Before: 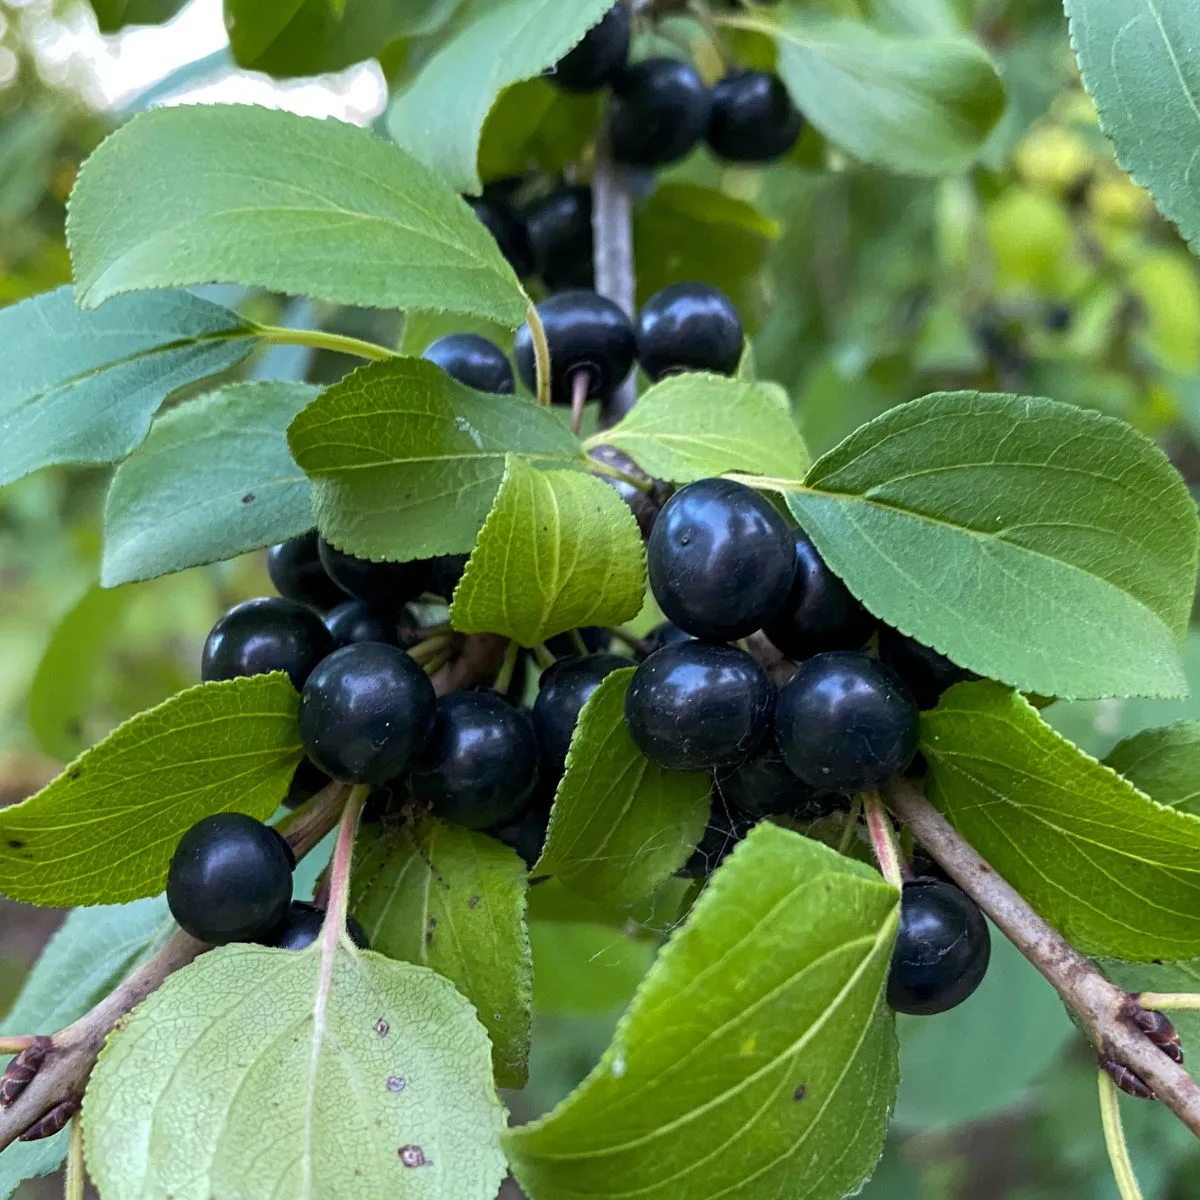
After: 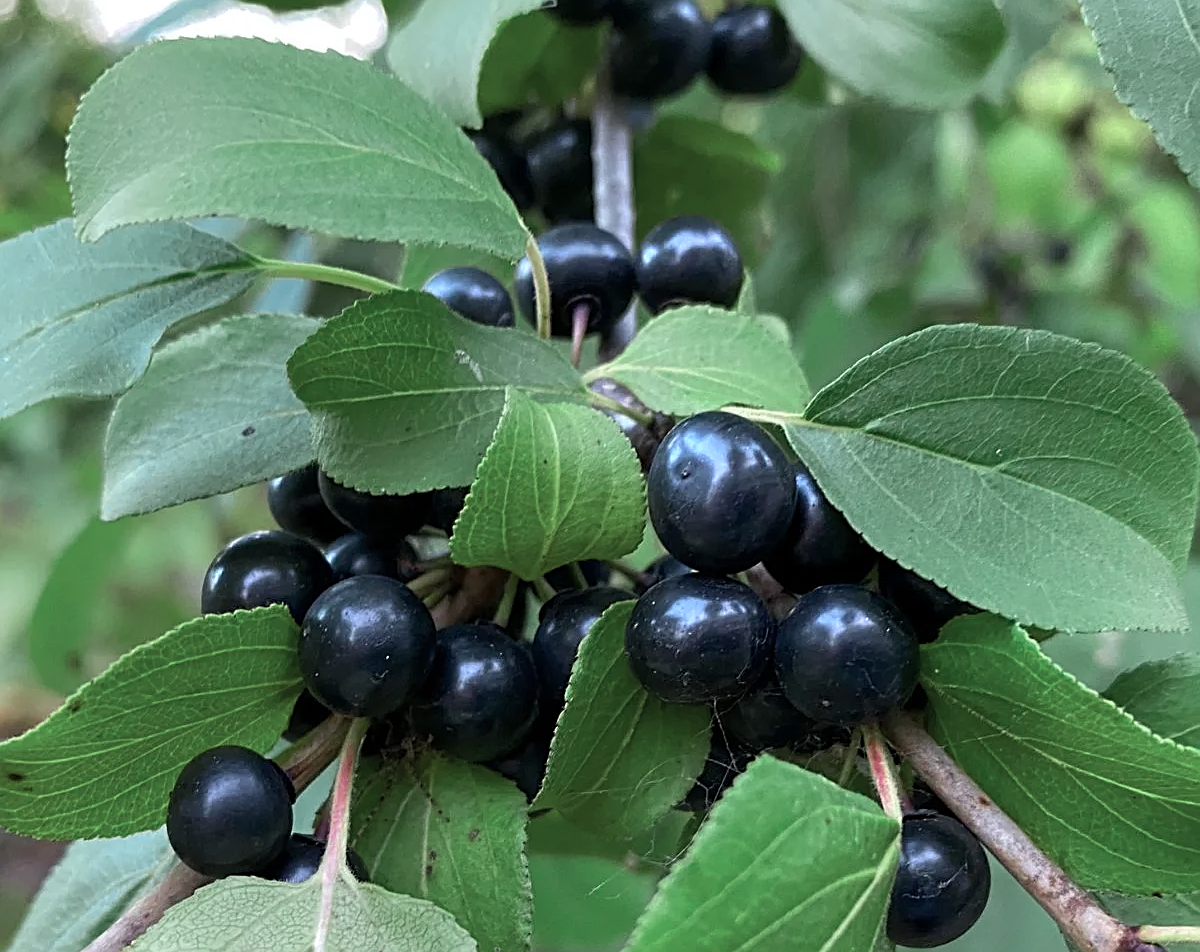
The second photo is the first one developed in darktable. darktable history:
sharpen: amount 0.489
crop and rotate: top 5.66%, bottom 14.959%
color zones: curves: ch0 [(0, 0.466) (0.128, 0.466) (0.25, 0.5) (0.375, 0.456) (0.5, 0.5) (0.625, 0.5) (0.737, 0.652) (0.875, 0.5)]; ch1 [(0, 0.603) (0.125, 0.618) (0.261, 0.348) (0.372, 0.353) (0.497, 0.363) (0.611, 0.45) (0.731, 0.427) (0.875, 0.518) (0.998, 0.652)]; ch2 [(0, 0.559) (0.125, 0.451) (0.253, 0.564) (0.37, 0.578) (0.5, 0.466) (0.625, 0.471) (0.731, 0.471) (0.88, 0.485)]
